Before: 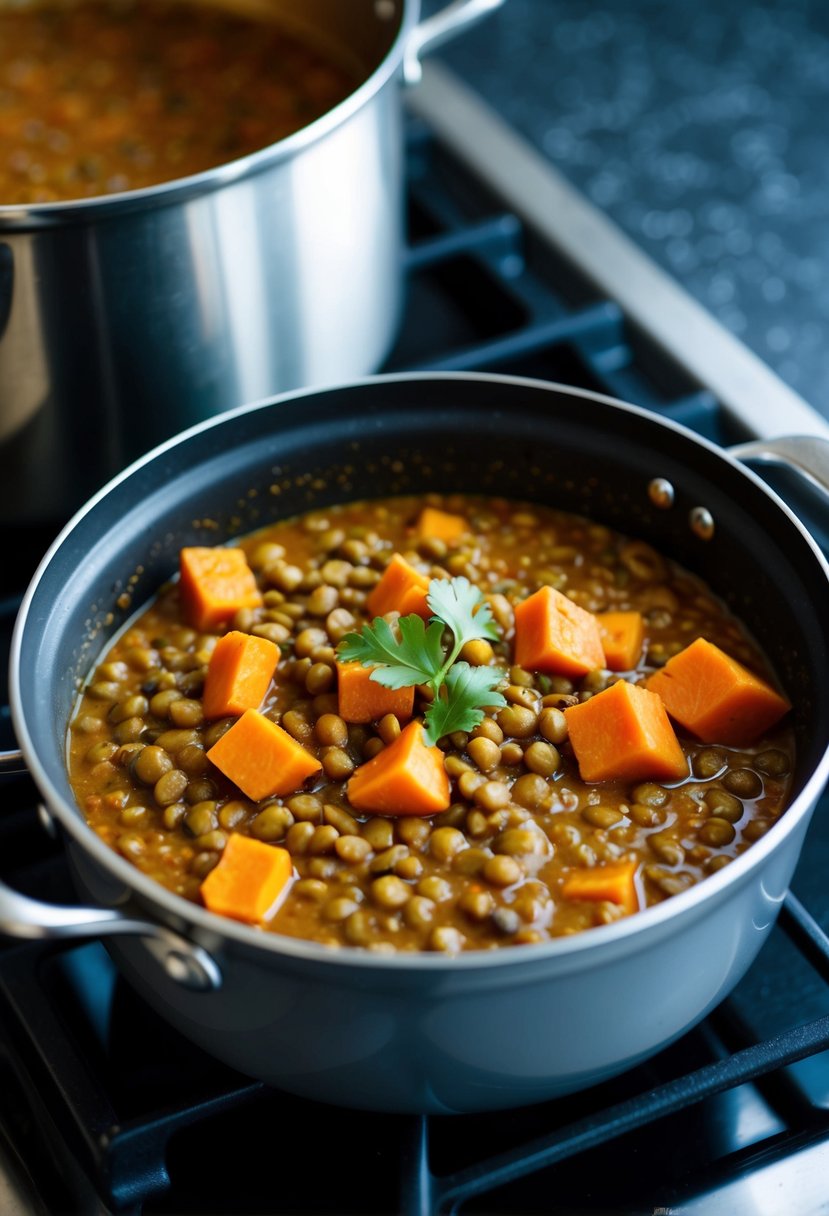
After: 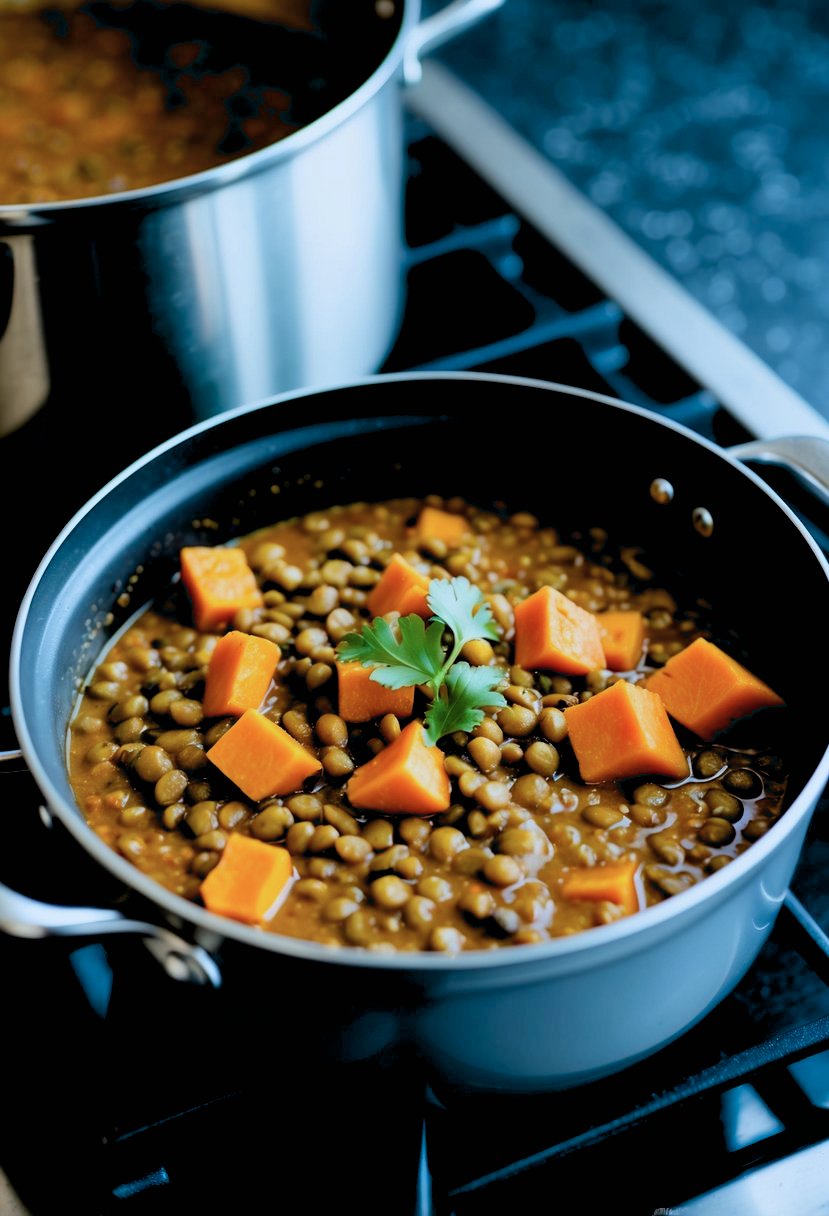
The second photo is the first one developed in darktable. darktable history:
exposure: black level correction 0.017, exposure -0.005 EV, compensate exposure bias true, compensate highlight preservation false
shadows and highlights: radius 168.73, shadows 26.26, white point adjustment 3.24, highlights -67.94, soften with gaussian
filmic rgb: black relative exposure -7.99 EV, white relative exposure 3.82 EV, hardness 4.35, color science v6 (2022)
color correction: highlights a* -4.19, highlights b* -11.15
